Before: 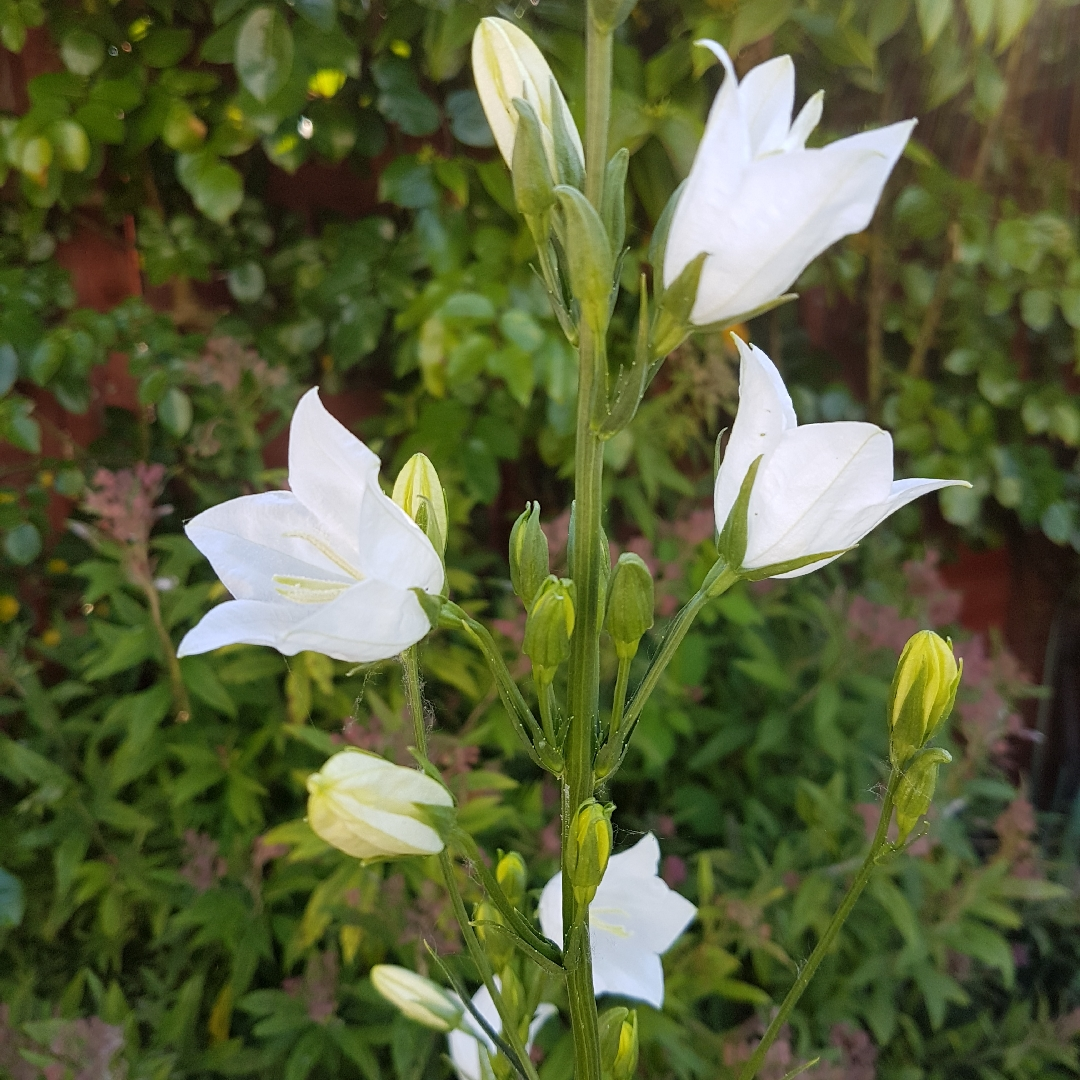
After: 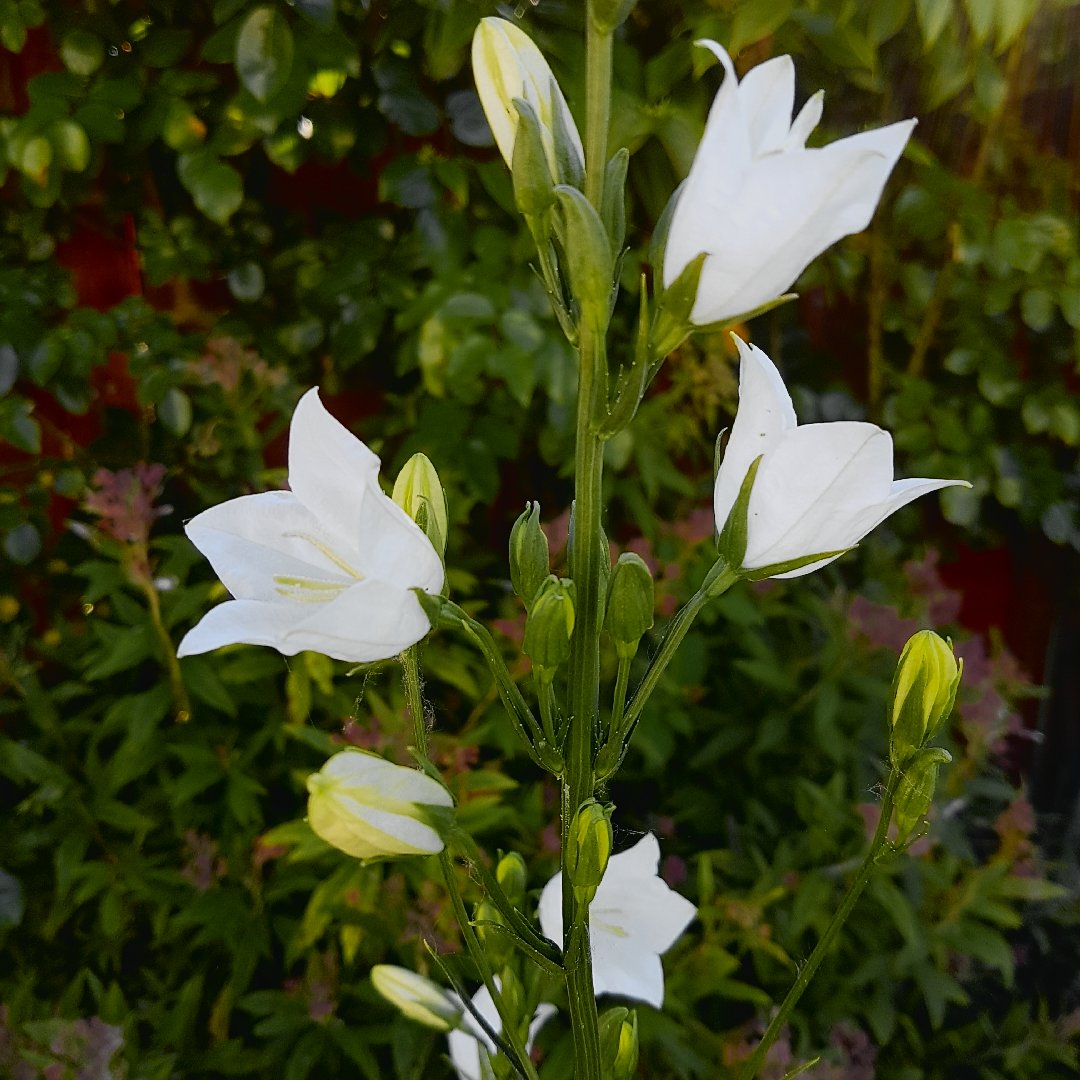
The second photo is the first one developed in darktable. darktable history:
tone curve: curves: ch0 [(0, 0.021) (0.148, 0.076) (0.232, 0.191) (0.398, 0.423) (0.572, 0.672) (0.705, 0.812) (0.877, 0.931) (0.99, 0.987)]; ch1 [(0, 0) (0.377, 0.325) (0.493, 0.486) (0.508, 0.502) (0.515, 0.514) (0.554, 0.586) (0.623, 0.658) (0.701, 0.704) (0.778, 0.751) (1, 1)]; ch2 [(0, 0) (0.431, 0.398) (0.485, 0.486) (0.495, 0.498) (0.511, 0.507) (0.58, 0.66) (0.679, 0.757) (0.749, 0.829) (1, 0.991)], color space Lab, independent channels, preserve colors none
sharpen: radius 1.46, amount 0.407, threshold 1.292
color zones: curves: ch0 [(0.035, 0.242) (0.25, 0.5) (0.384, 0.214) (0.488, 0.255) (0.75, 0.5)]; ch1 [(0.063, 0.379) (0.25, 0.5) (0.354, 0.201) (0.489, 0.085) (0.729, 0.271)]; ch2 [(0.25, 0.5) (0.38, 0.517) (0.442, 0.51) (0.735, 0.456)]
exposure: black level correction 0, exposure -0.717 EV, compensate highlight preservation false
